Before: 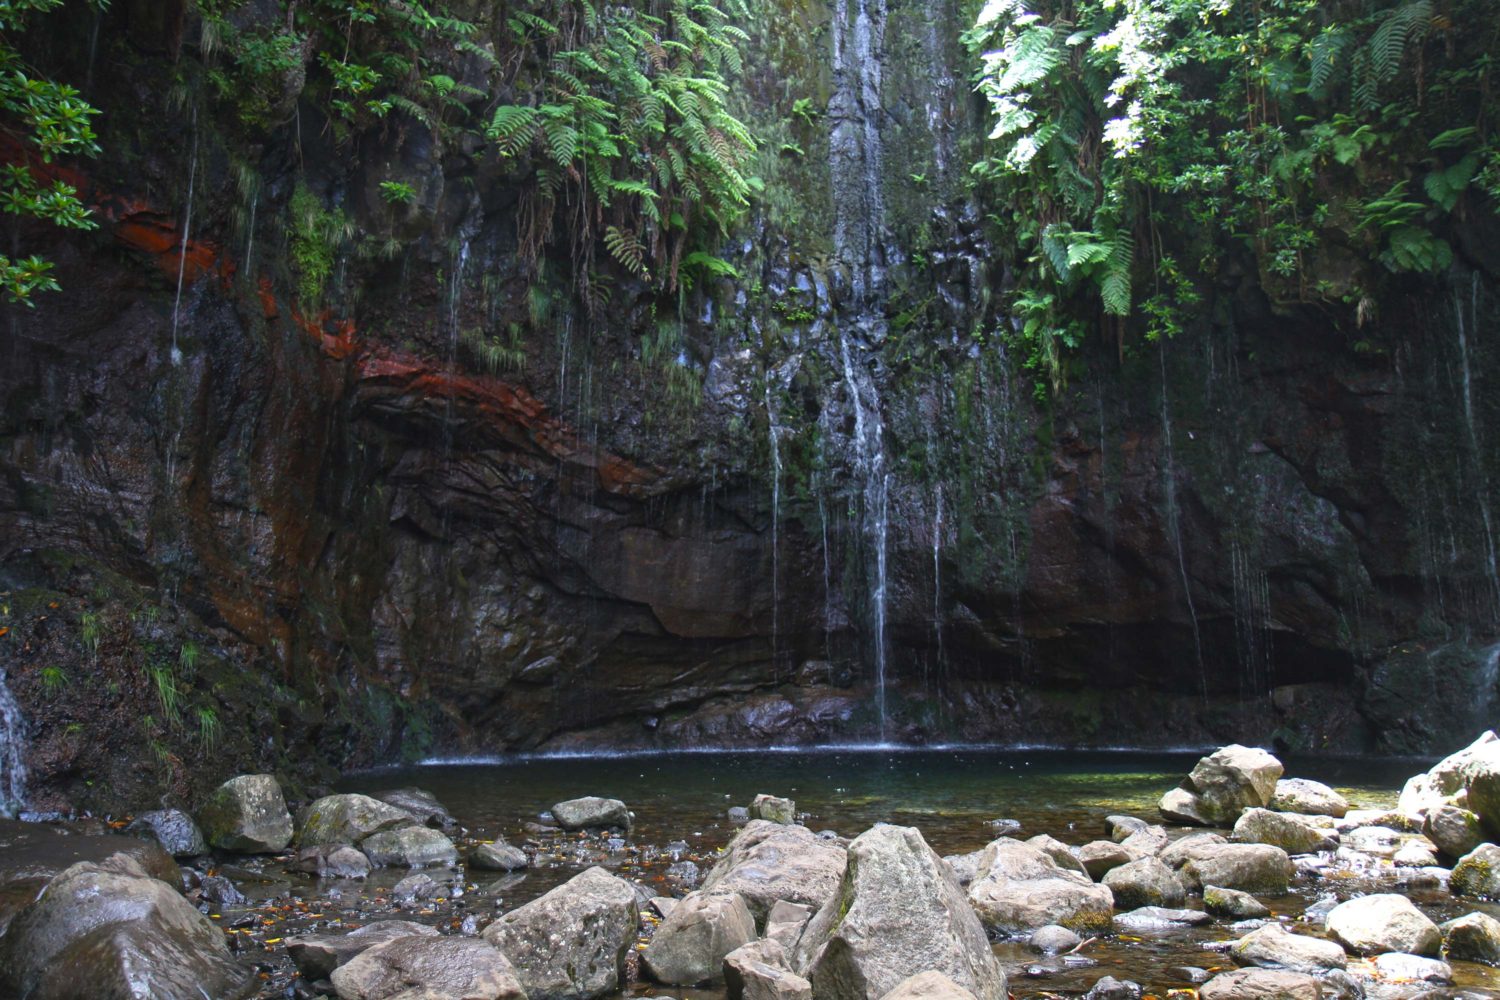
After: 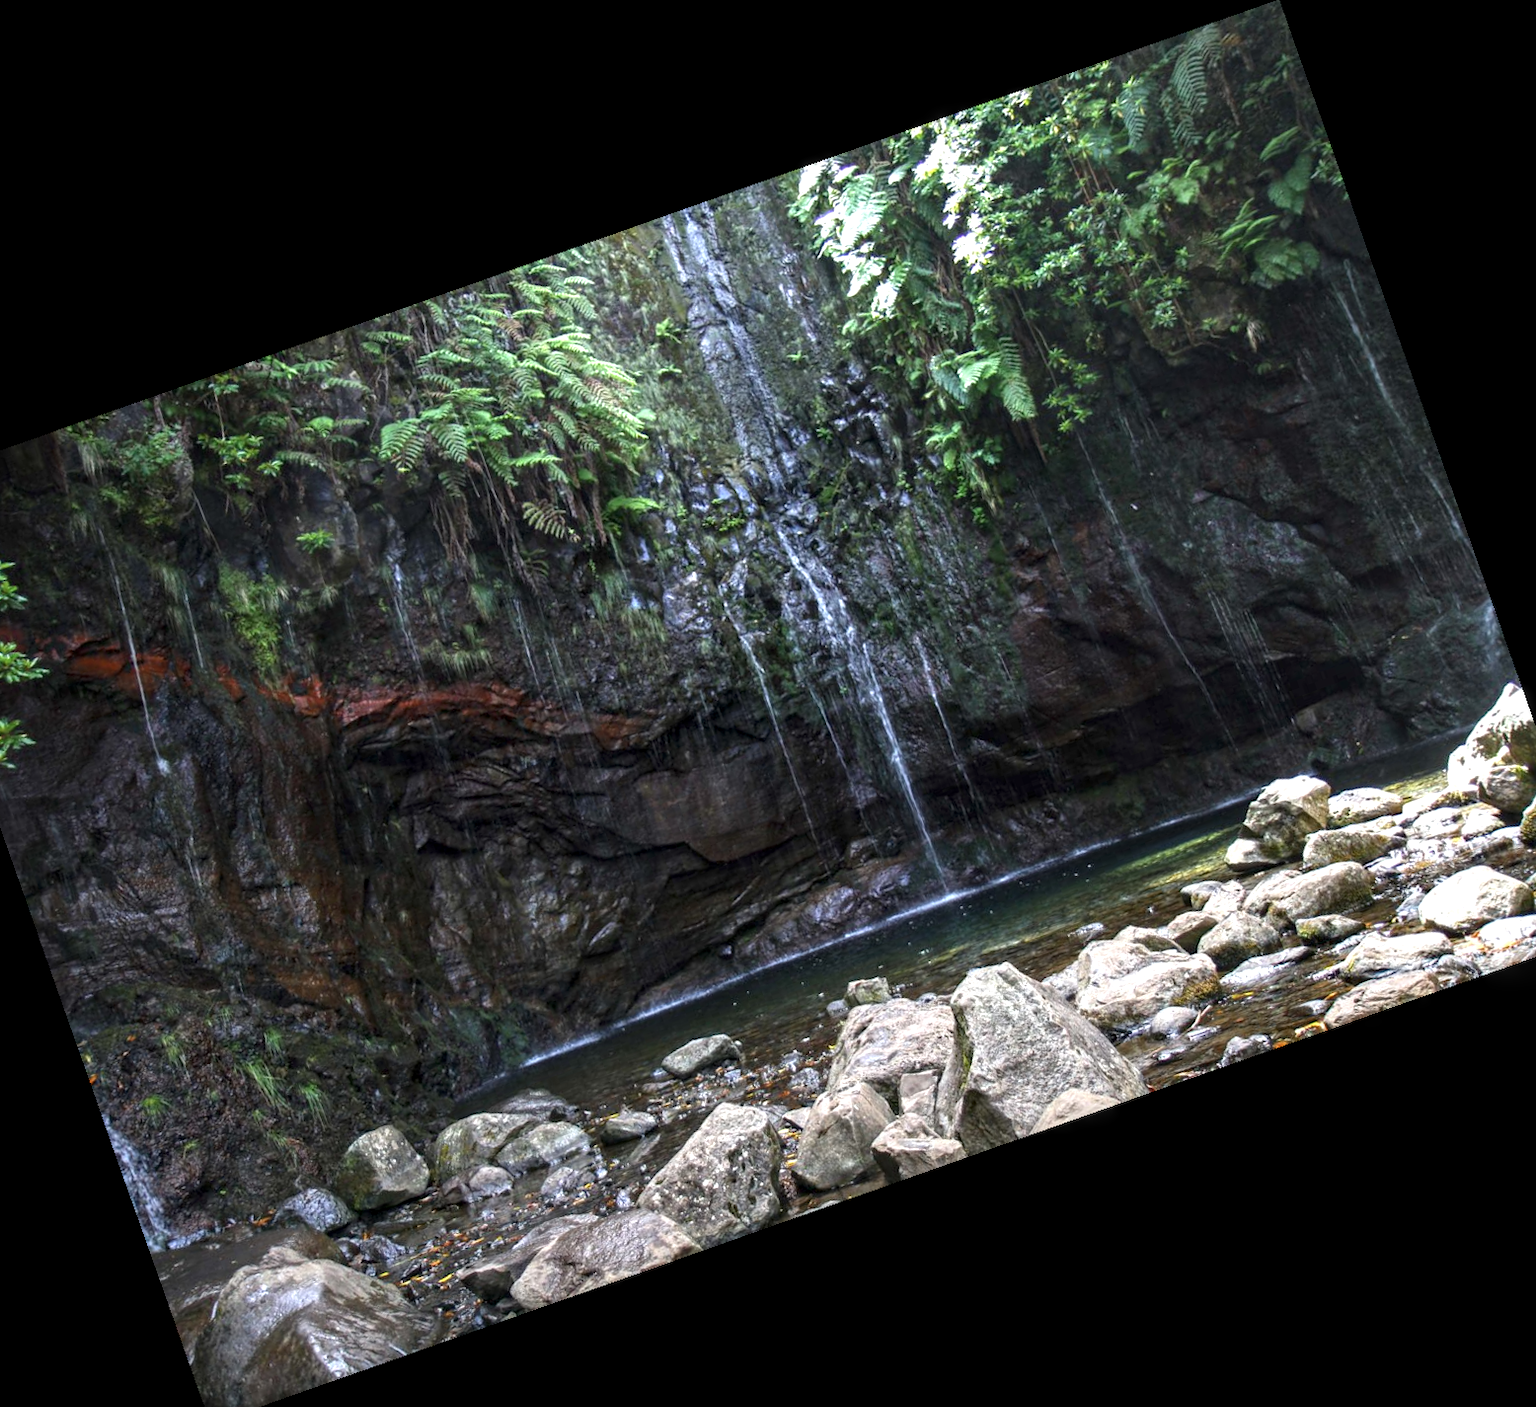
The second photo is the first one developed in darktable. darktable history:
local contrast: highlights 60%, shadows 60%, detail 160%
crop and rotate: angle 19.43°, left 6.812%, right 4.125%, bottom 1.087%
tone equalizer: on, module defaults
